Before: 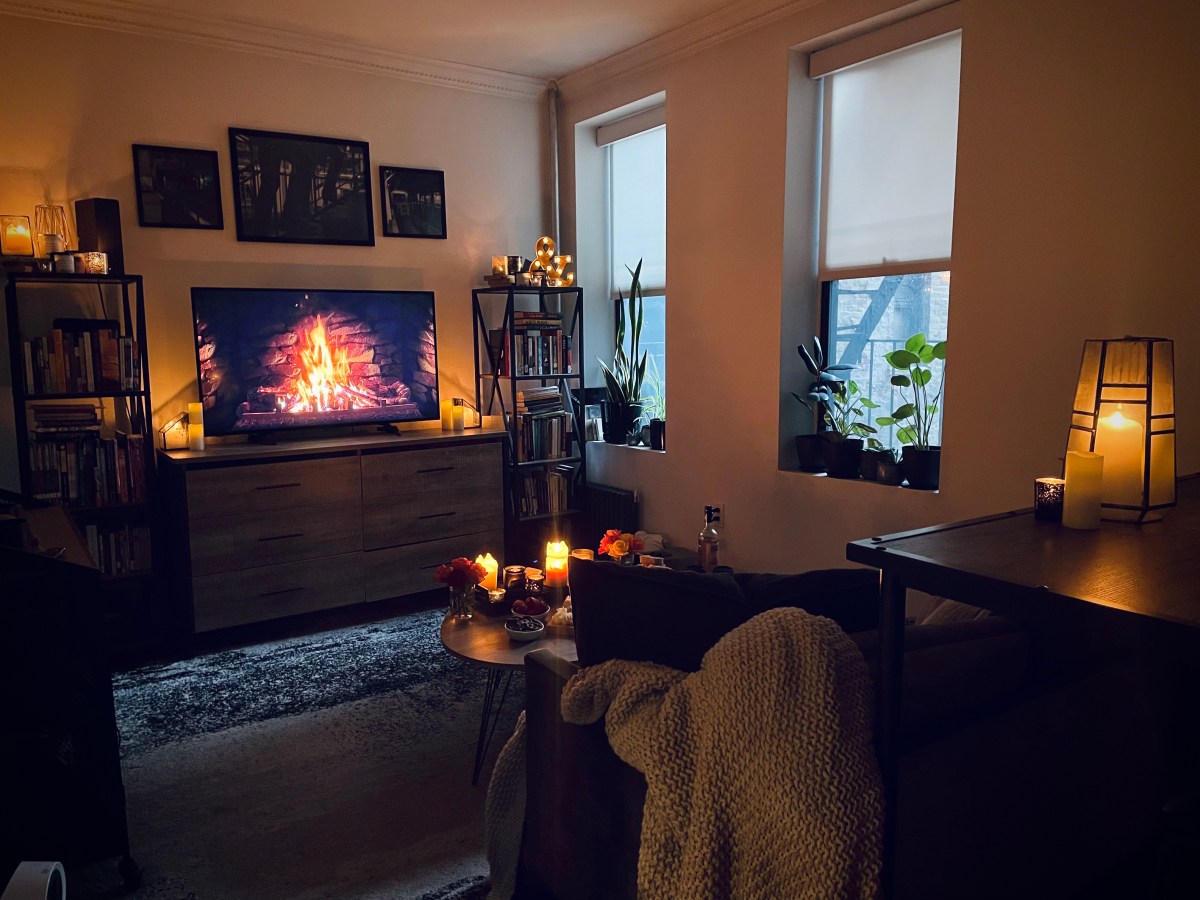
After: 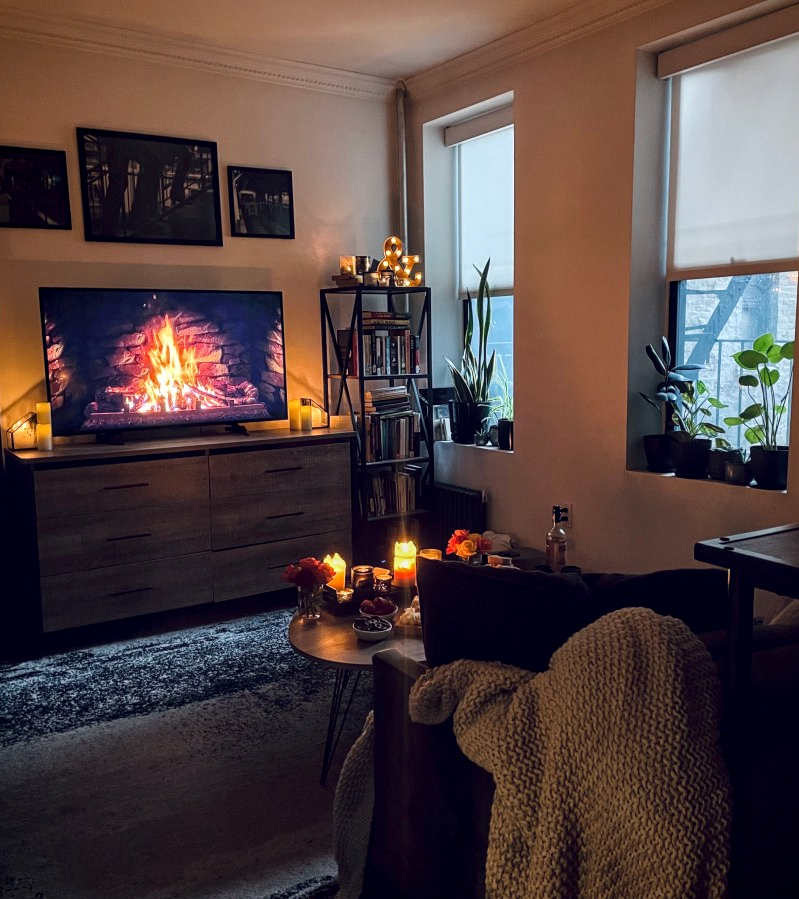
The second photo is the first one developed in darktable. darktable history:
crop and rotate: left 12.673%, right 20.66%
local contrast: detail 130%
